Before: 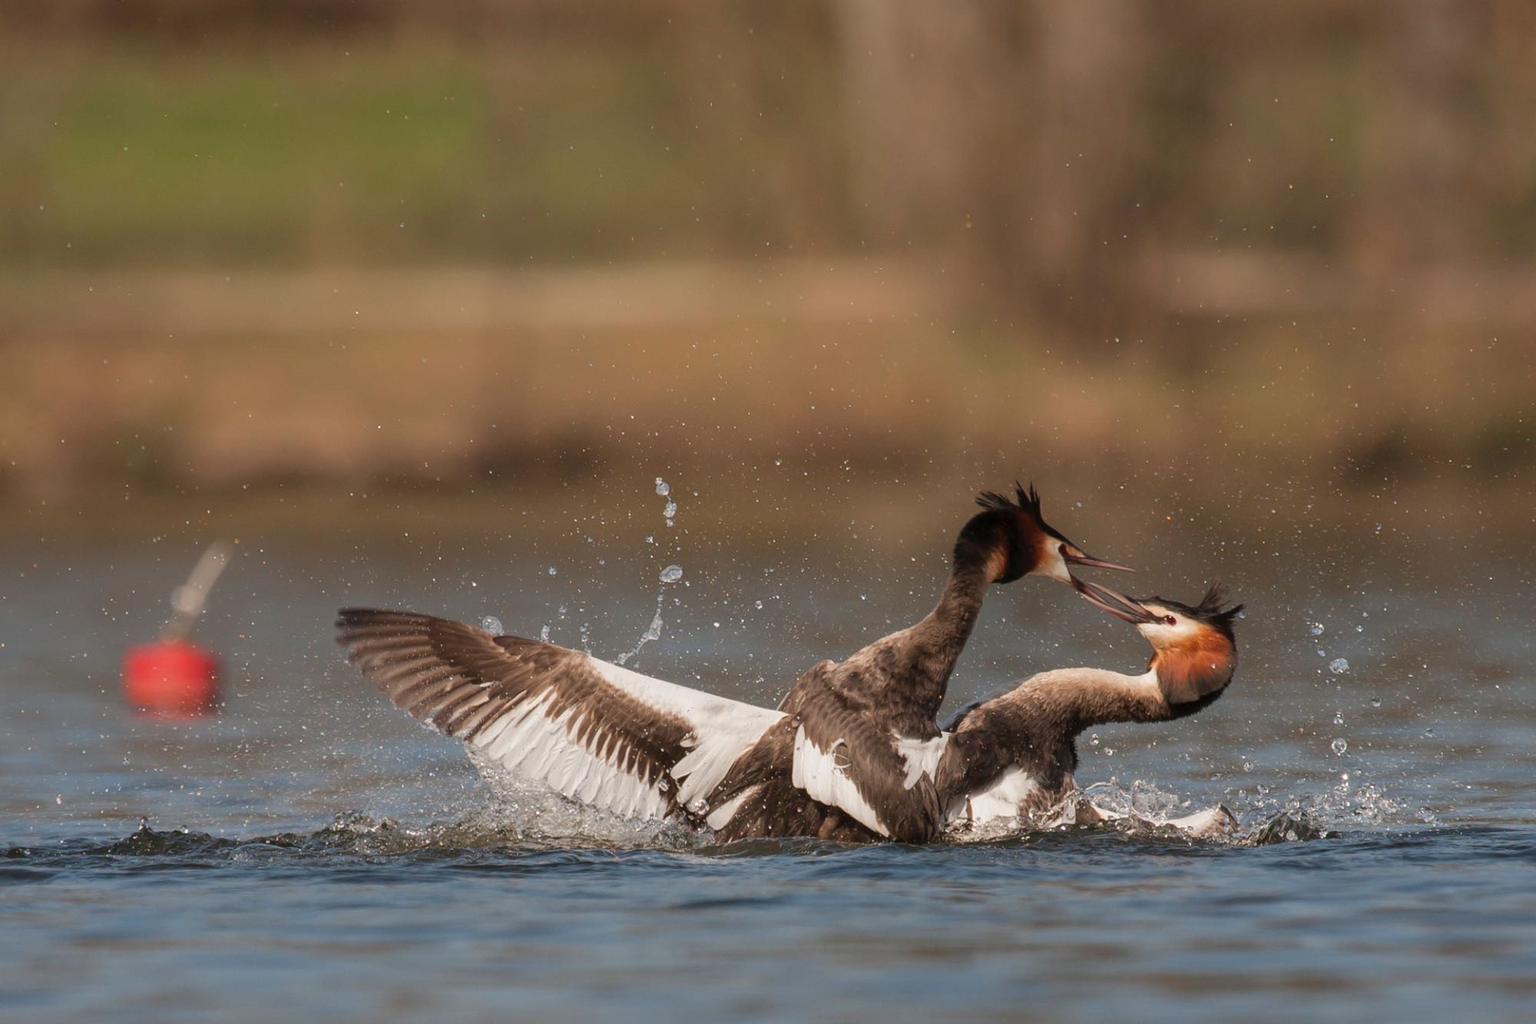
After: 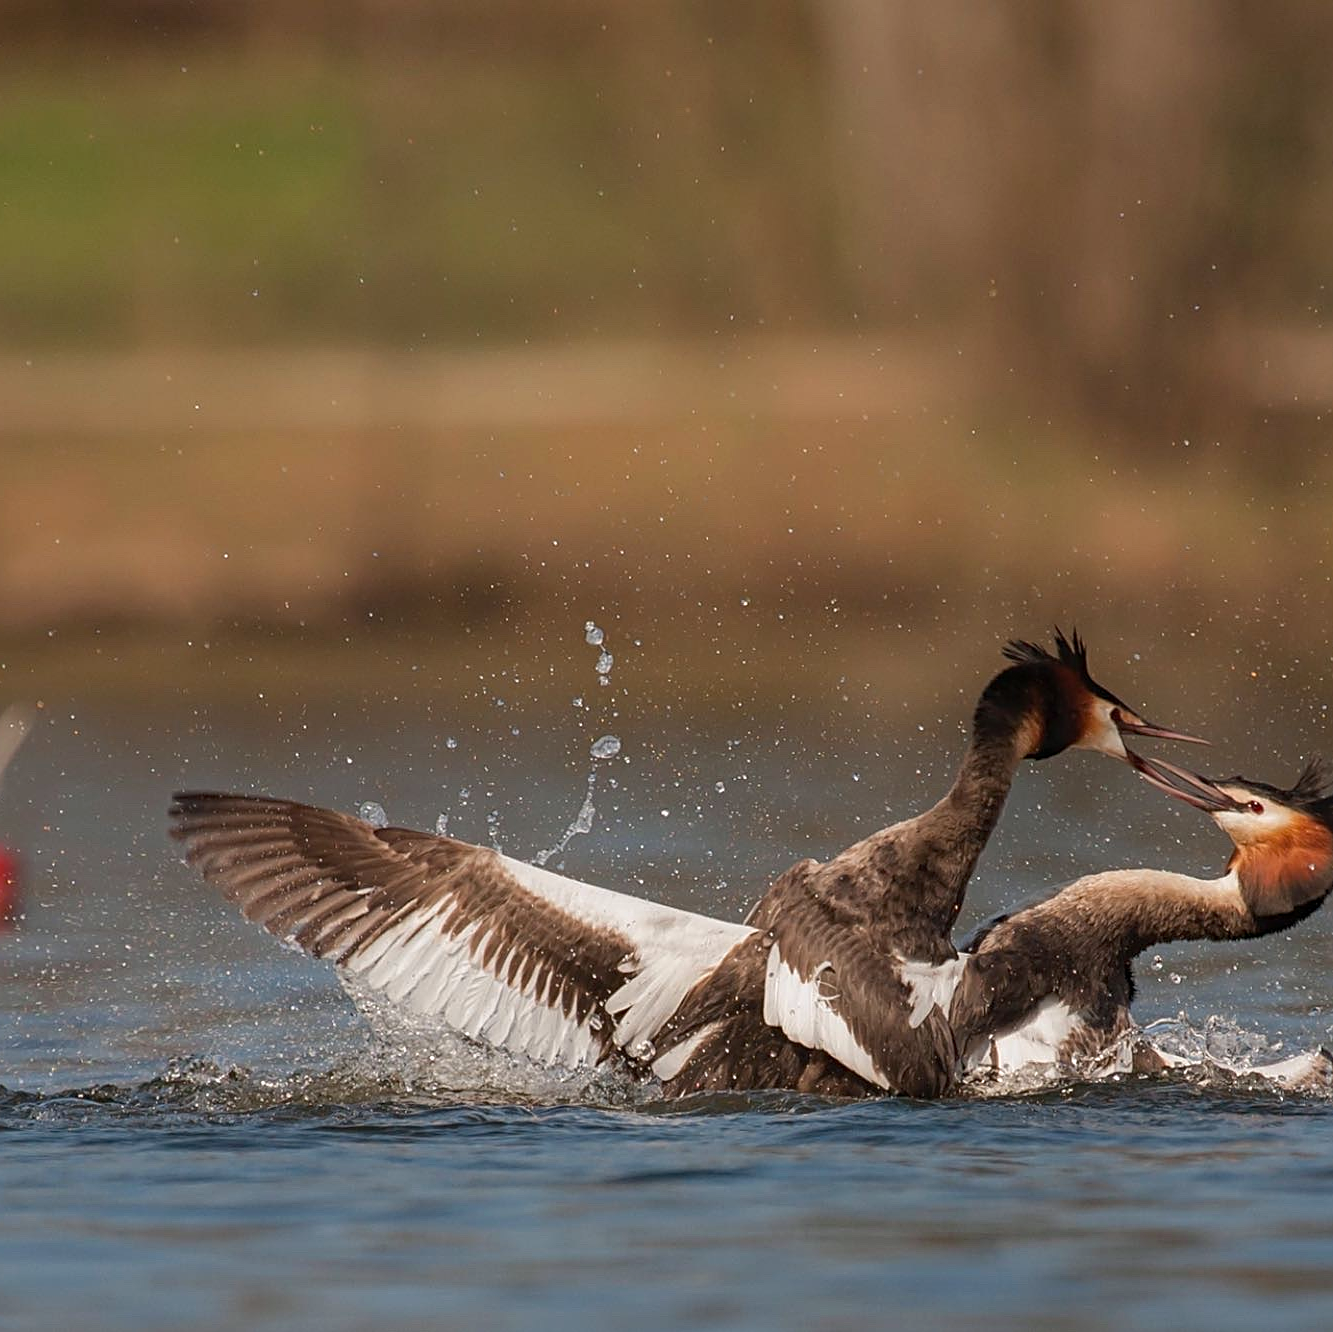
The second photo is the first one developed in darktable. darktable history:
crop and rotate: left 13.409%, right 19.924%
haze removal: compatibility mode true, adaptive false
contrast equalizer: y [[0.5, 0.5, 0.472, 0.5, 0.5, 0.5], [0.5 ×6], [0.5 ×6], [0 ×6], [0 ×6]]
sharpen: on, module defaults
